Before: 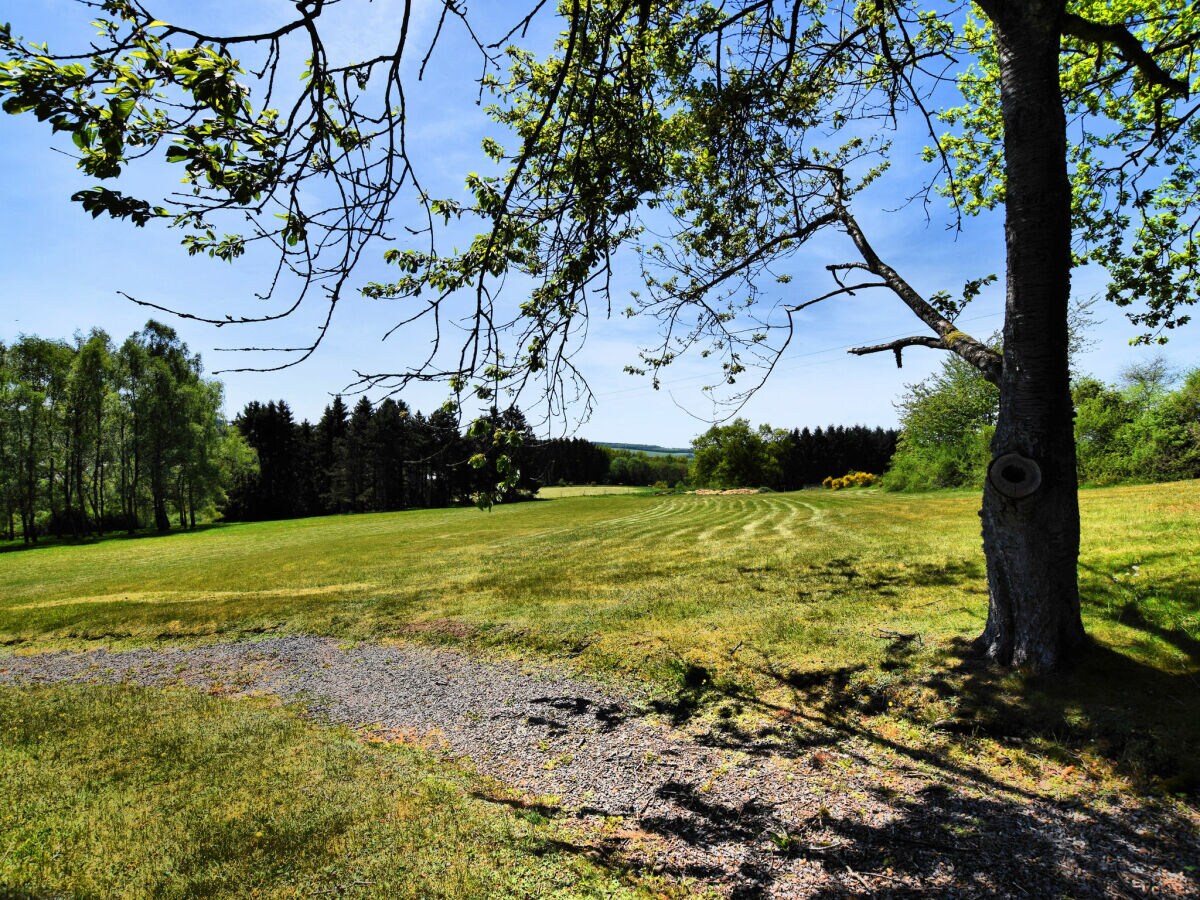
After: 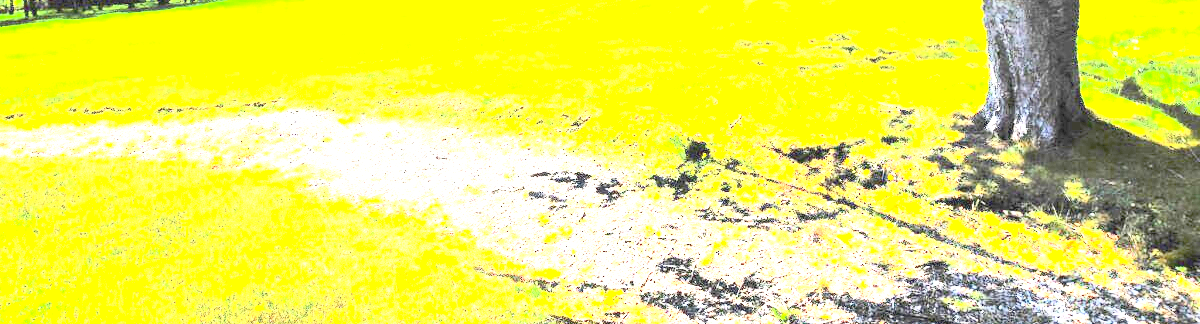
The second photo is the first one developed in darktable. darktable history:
exposure: black level correction 0, exposure 3.901 EV, compensate highlight preservation false
crop and rotate: top 58.54%, bottom 5.426%
contrast brightness saturation: contrast 0.389, brightness 0.543
